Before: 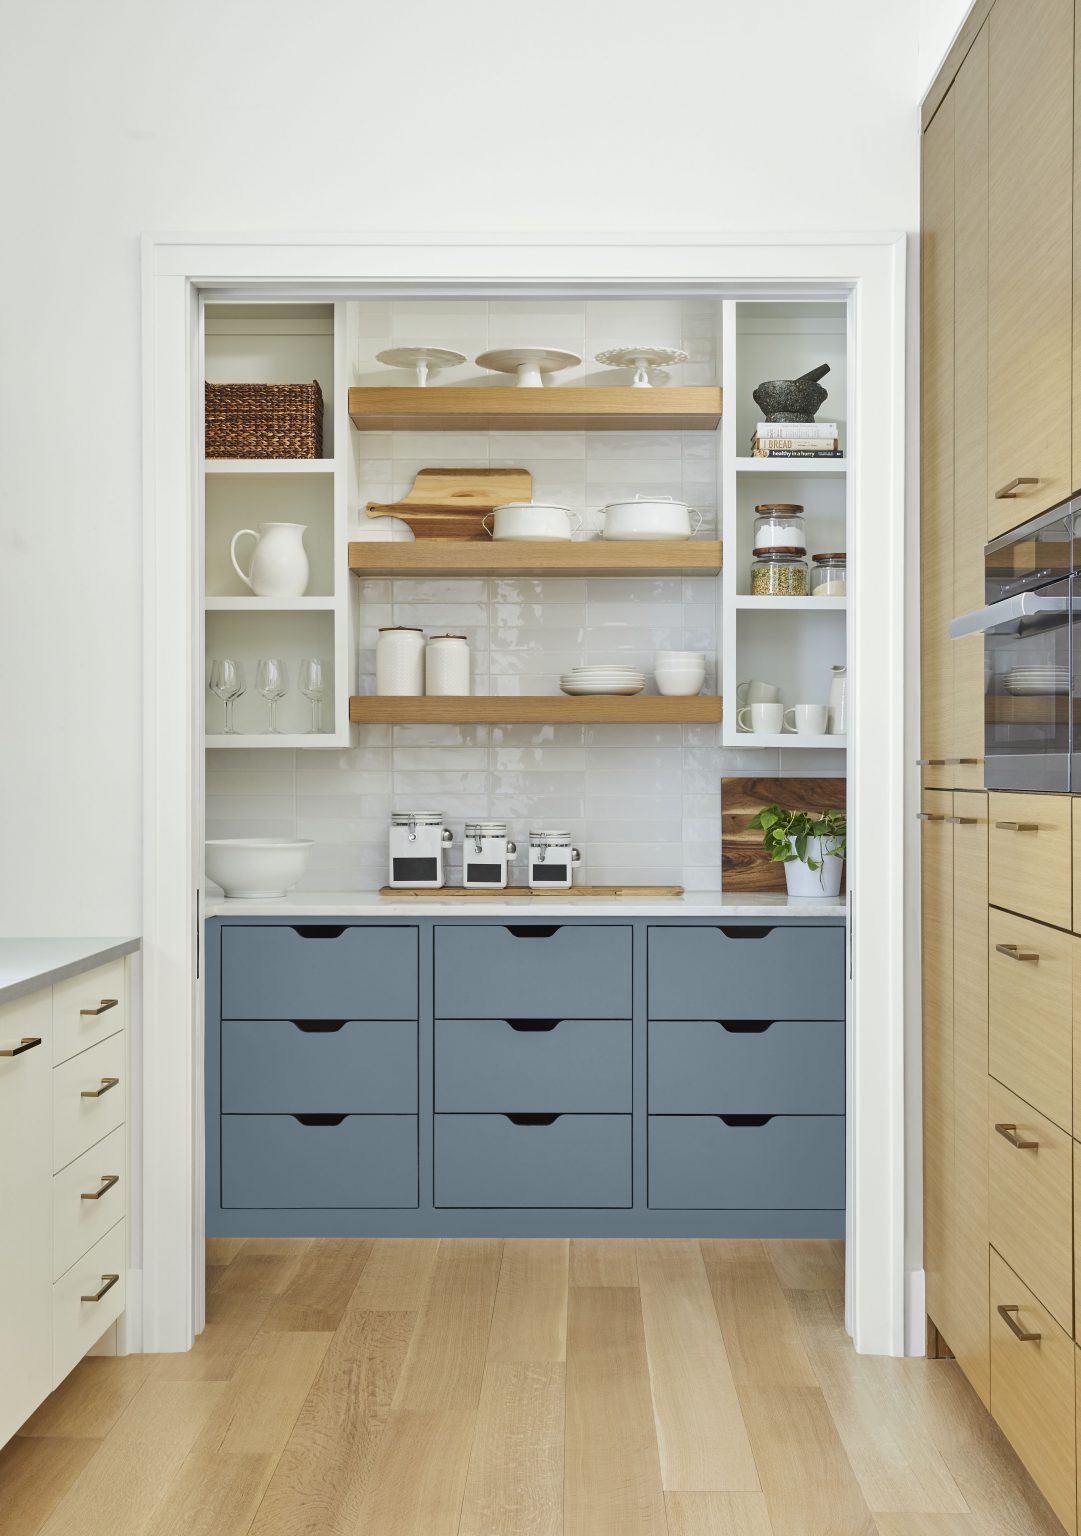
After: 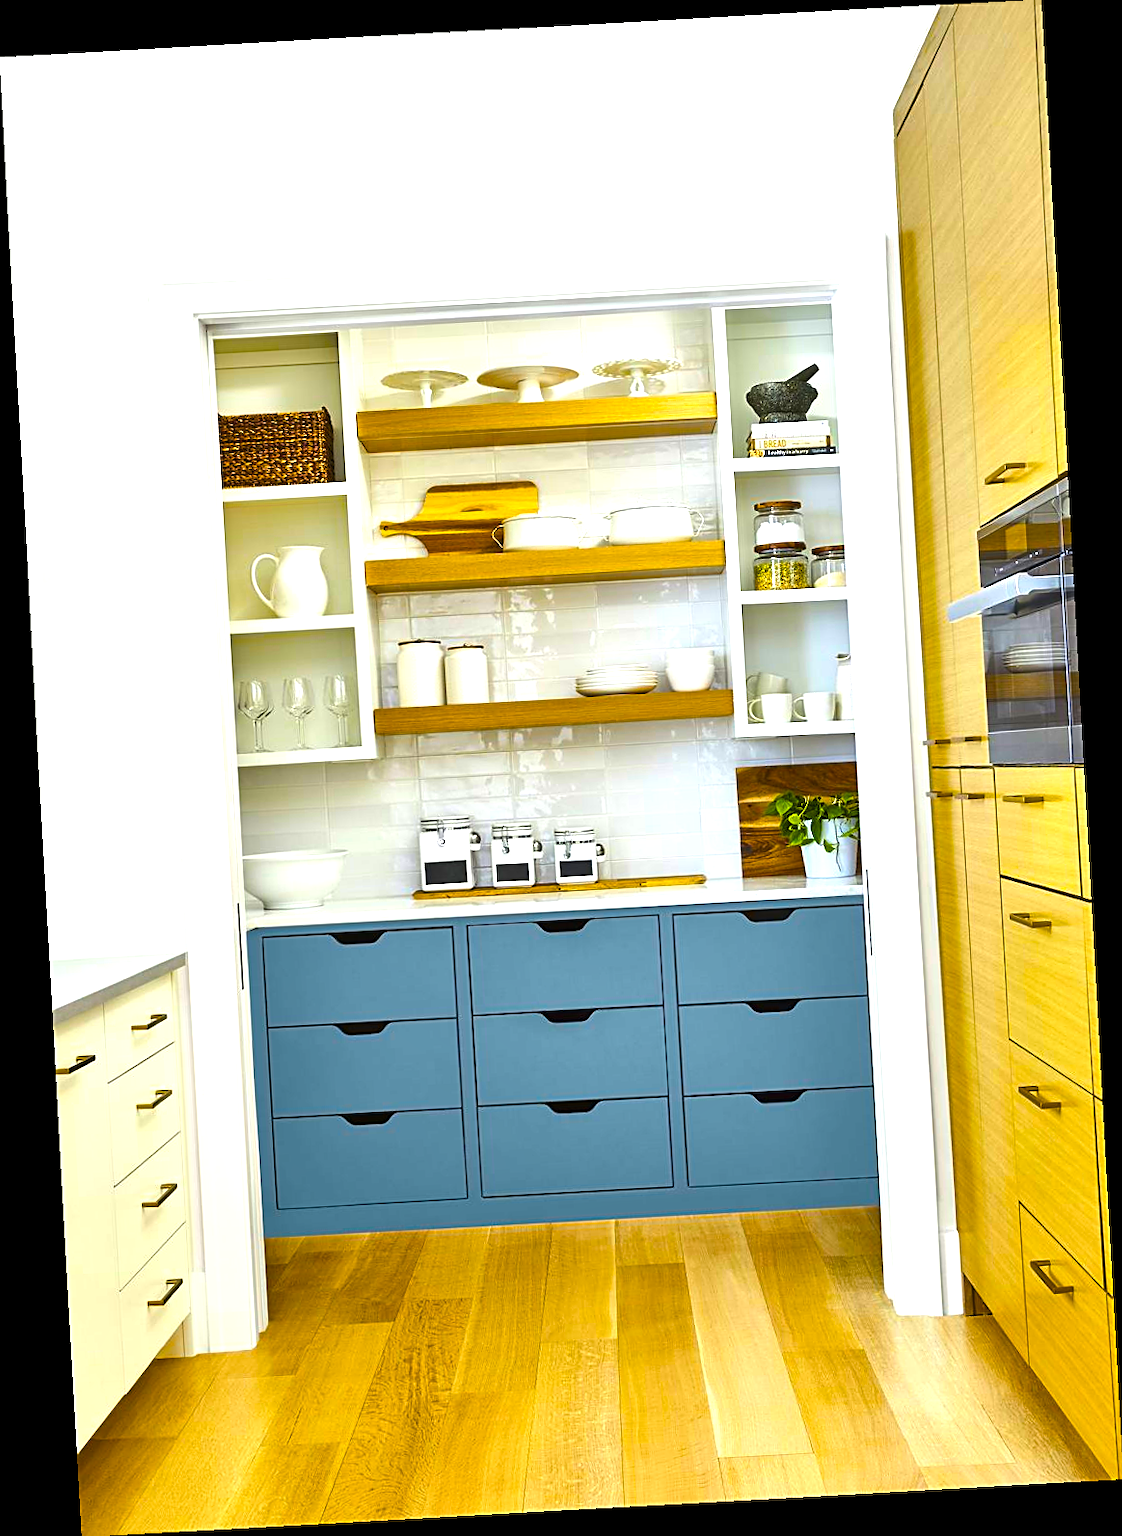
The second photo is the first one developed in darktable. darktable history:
exposure: exposure 0.2 EV, compensate highlight preservation false
local contrast: mode bilateral grid, contrast 20, coarseness 50, detail 120%, midtone range 0.2
rotate and perspective: rotation -3.18°, automatic cropping off
color balance rgb: linear chroma grading › shadows -40%, linear chroma grading › highlights 40%, linear chroma grading › global chroma 45%, linear chroma grading › mid-tones -30%, perceptual saturation grading › global saturation 55%, perceptual saturation grading › highlights -50%, perceptual saturation grading › mid-tones 40%, perceptual saturation grading › shadows 30%, perceptual brilliance grading › global brilliance 20%, perceptual brilliance grading › shadows -40%, global vibrance 35%
sharpen: on, module defaults
